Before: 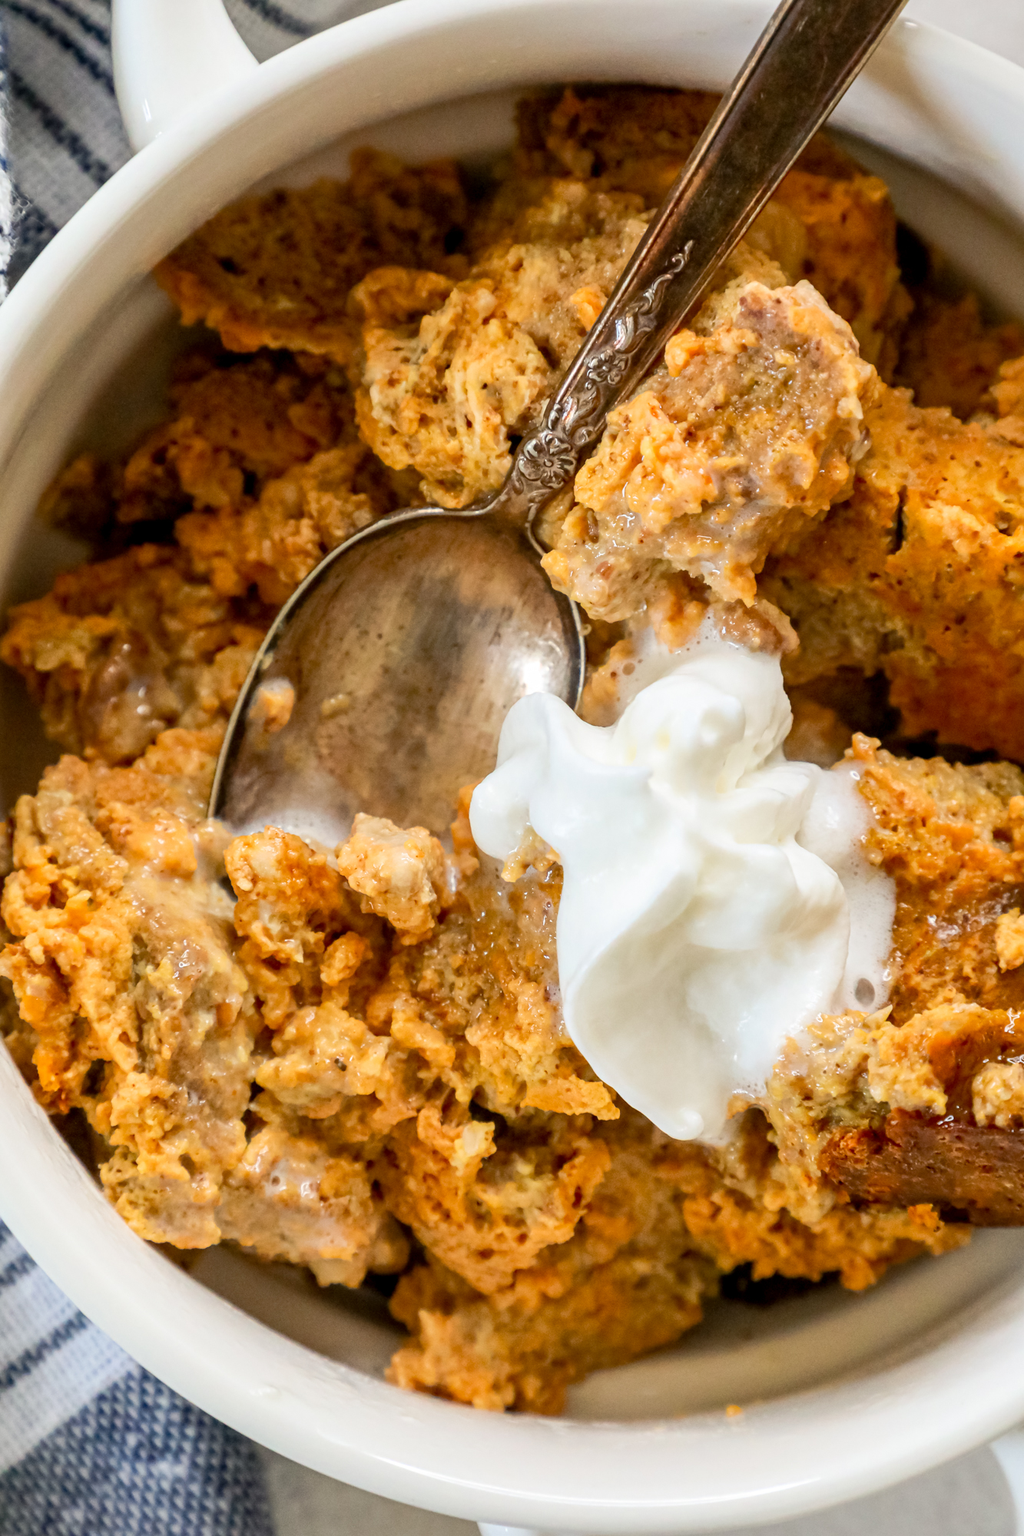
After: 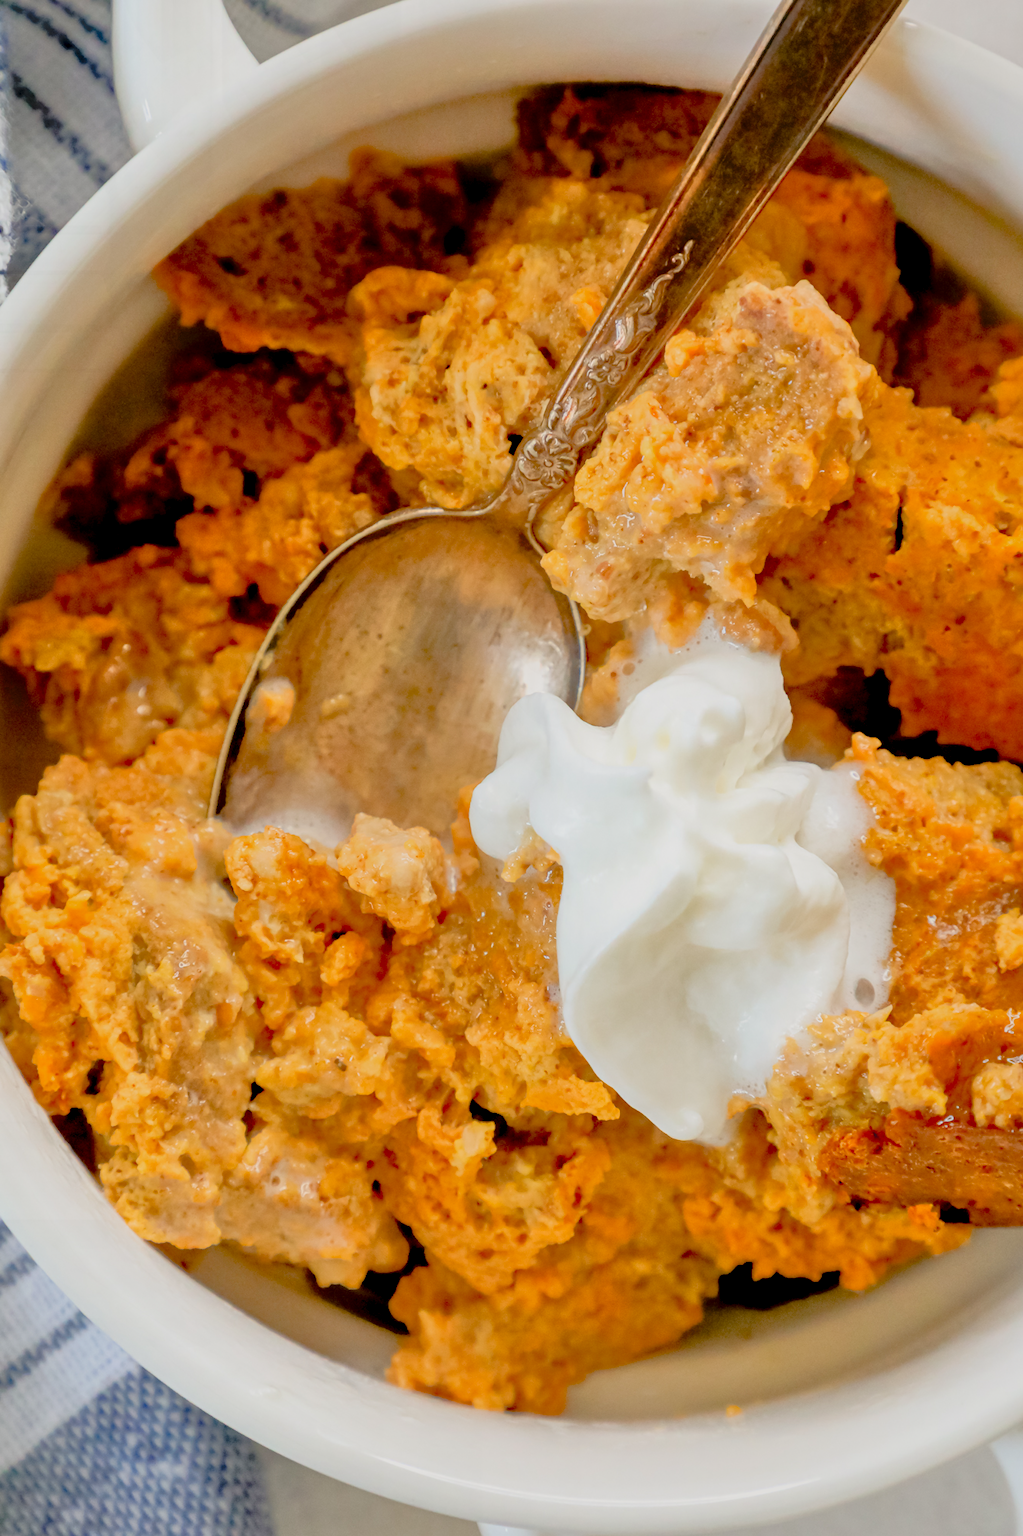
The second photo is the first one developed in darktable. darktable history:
shadows and highlights: shadows 25, white point adjustment -3, highlights -30
tone equalizer: -7 EV 0.15 EV, -6 EV 0.6 EV, -5 EV 1.15 EV, -4 EV 1.33 EV, -3 EV 1.15 EV, -2 EV 0.6 EV, -1 EV 0.15 EV, mask exposure compensation -0.5 EV
contrast equalizer: octaves 7, y [[0.6 ×6], [0.55 ×6], [0 ×6], [0 ×6], [0 ×6]], mix -1
exposure: black level correction 0.011, compensate highlight preservation false
